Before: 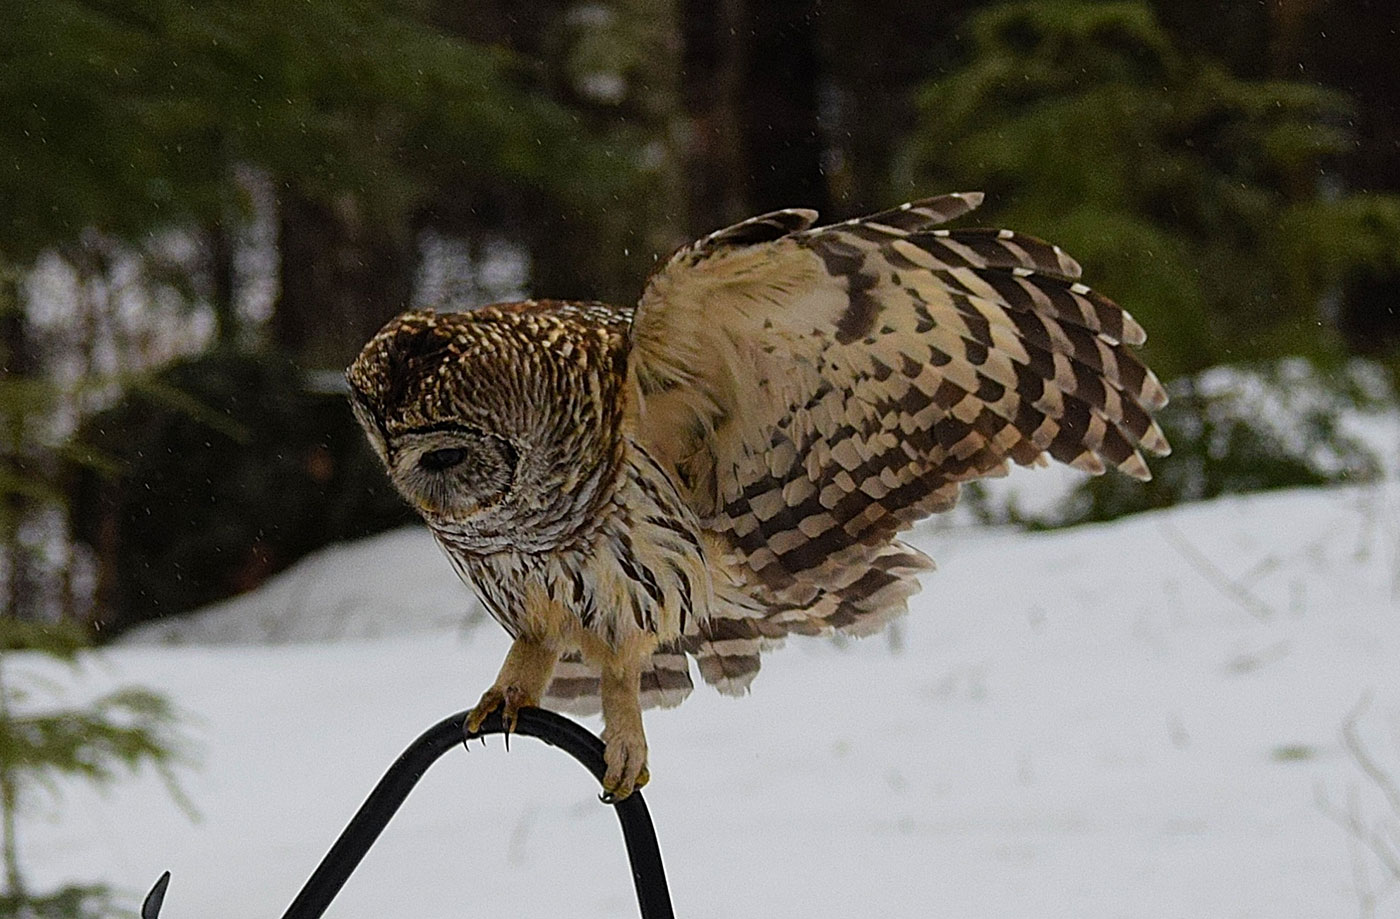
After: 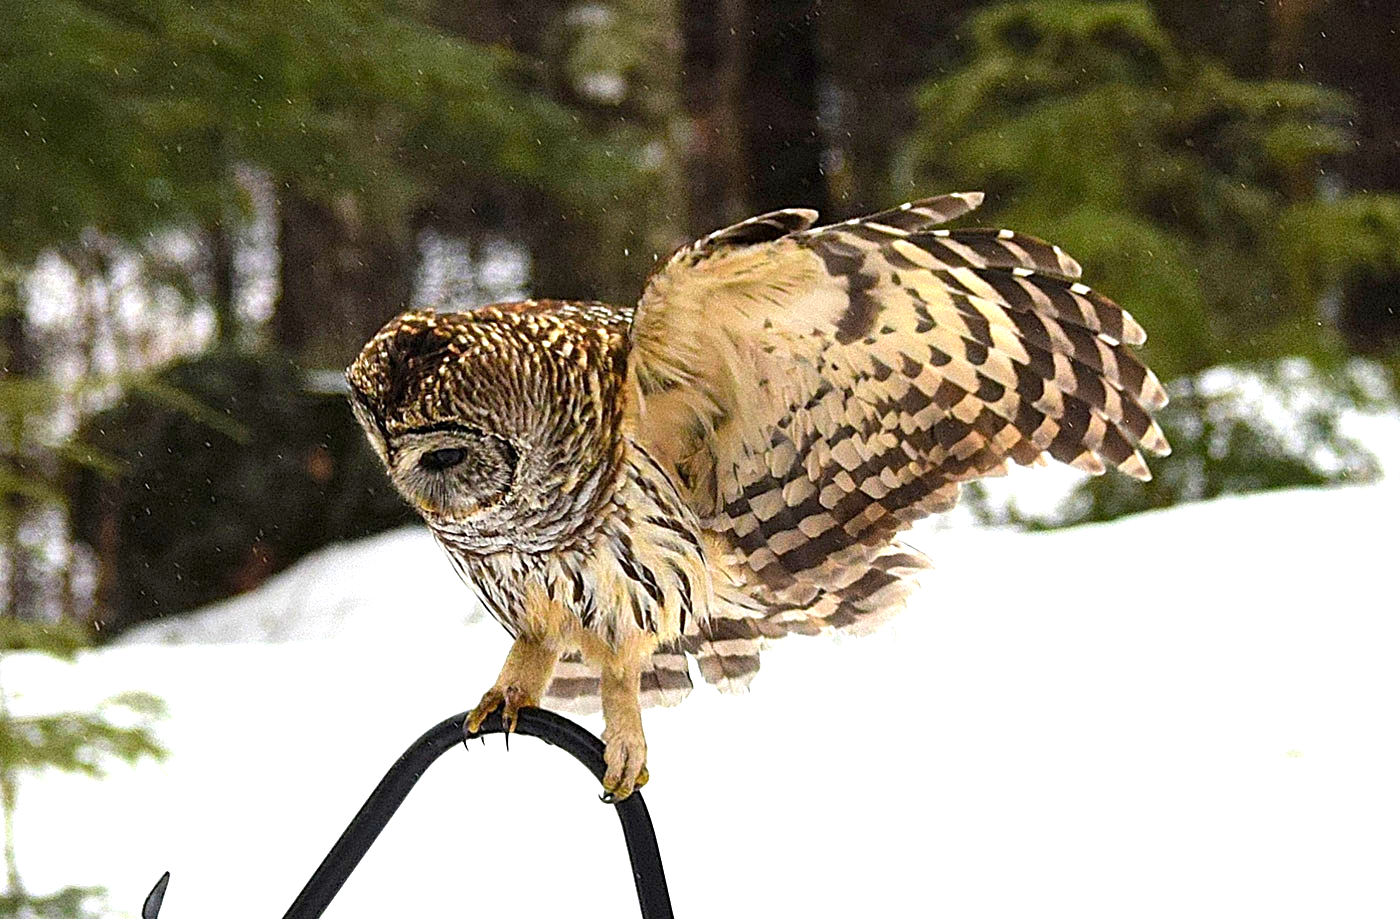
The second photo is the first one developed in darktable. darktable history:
exposure: black level correction 0.001, exposure 1.646 EV, compensate exposure bias true, compensate highlight preservation false
tone equalizer: on, module defaults
